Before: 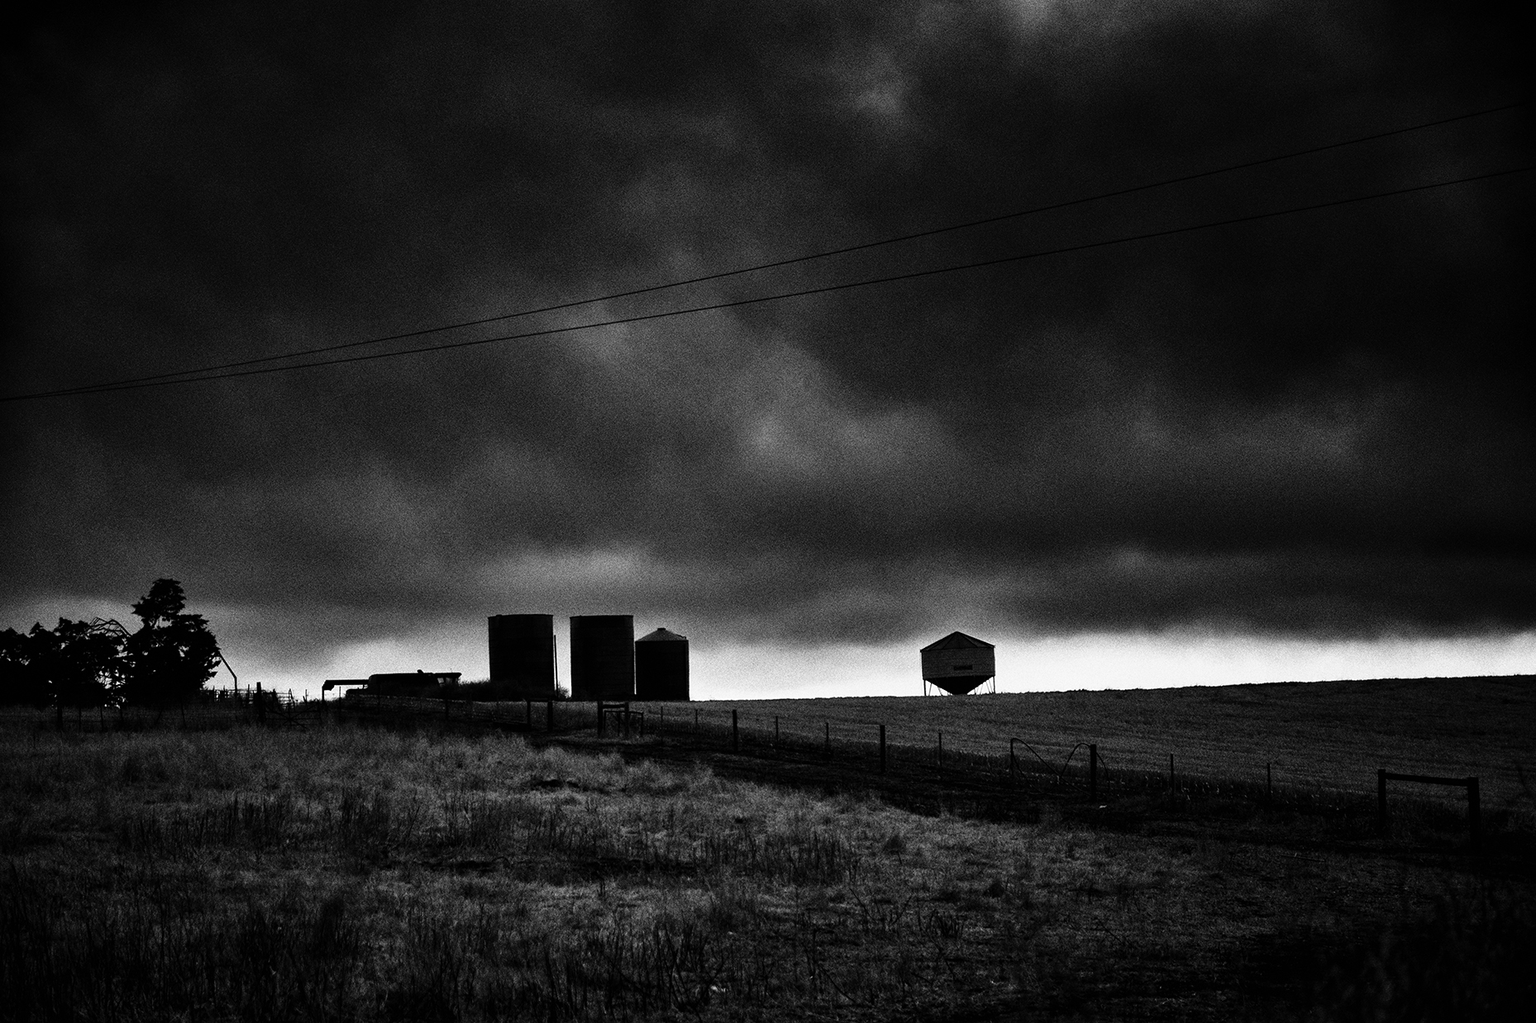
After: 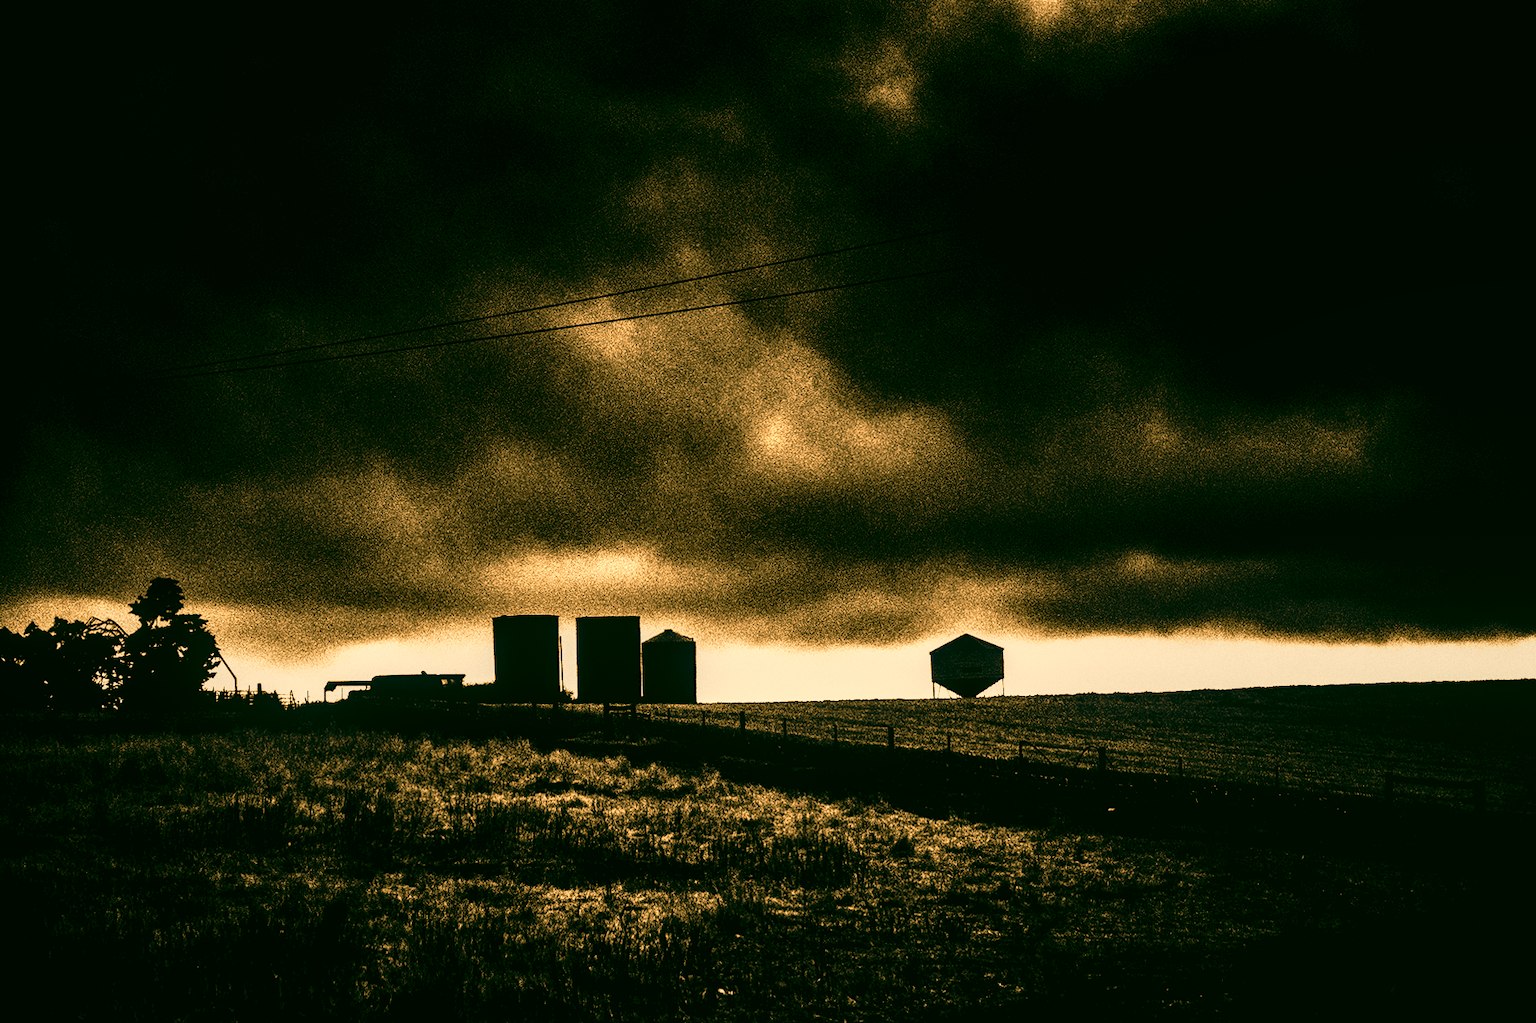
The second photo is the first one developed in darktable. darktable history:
rotate and perspective: rotation 0.174°, lens shift (vertical) 0.013, lens shift (horizontal) 0.019, shear 0.001, automatic cropping original format, crop left 0.007, crop right 0.991, crop top 0.016, crop bottom 0.997
grain: coarseness 0.09 ISO
color balance rgb: shadows lift › luminance -5%, shadows lift › chroma 1.1%, shadows lift › hue 219°, power › luminance 10%, power › chroma 2.83%, power › hue 60°, highlights gain › chroma 4.52%, highlights gain › hue 33.33°, saturation formula JzAzBz (2021)
color correction: highlights a* 5.3, highlights b* 24.26, shadows a* -15.58, shadows b* 4.02
rgb levels: levels [[0.013, 0.434, 0.89], [0, 0.5, 1], [0, 0.5, 1]]
exposure: black level correction 0.001, exposure 0.5 EV, compensate exposure bias true, compensate highlight preservation false
tone curve: curves: ch0 [(0, 0) (0.003, 0.003) (0.011, 0.006) (0.025, 0.01) (0.044, 0.015) (0.069, 0.02) (0.1, 0.027) (0.136, 0.036) (0.177, 0.05) (0.224, 0.07) (0.277, 0.12) (0.335, 0.208) (0.399, 0.334) (0.468, 0.473) (0.543, 0.636) (0.623, 0.795) (0.709, 0.907) (0.801, 0.97) (0.898, 0.989) (1, 1)], preserve colors none
local contrast: on, module defaults
